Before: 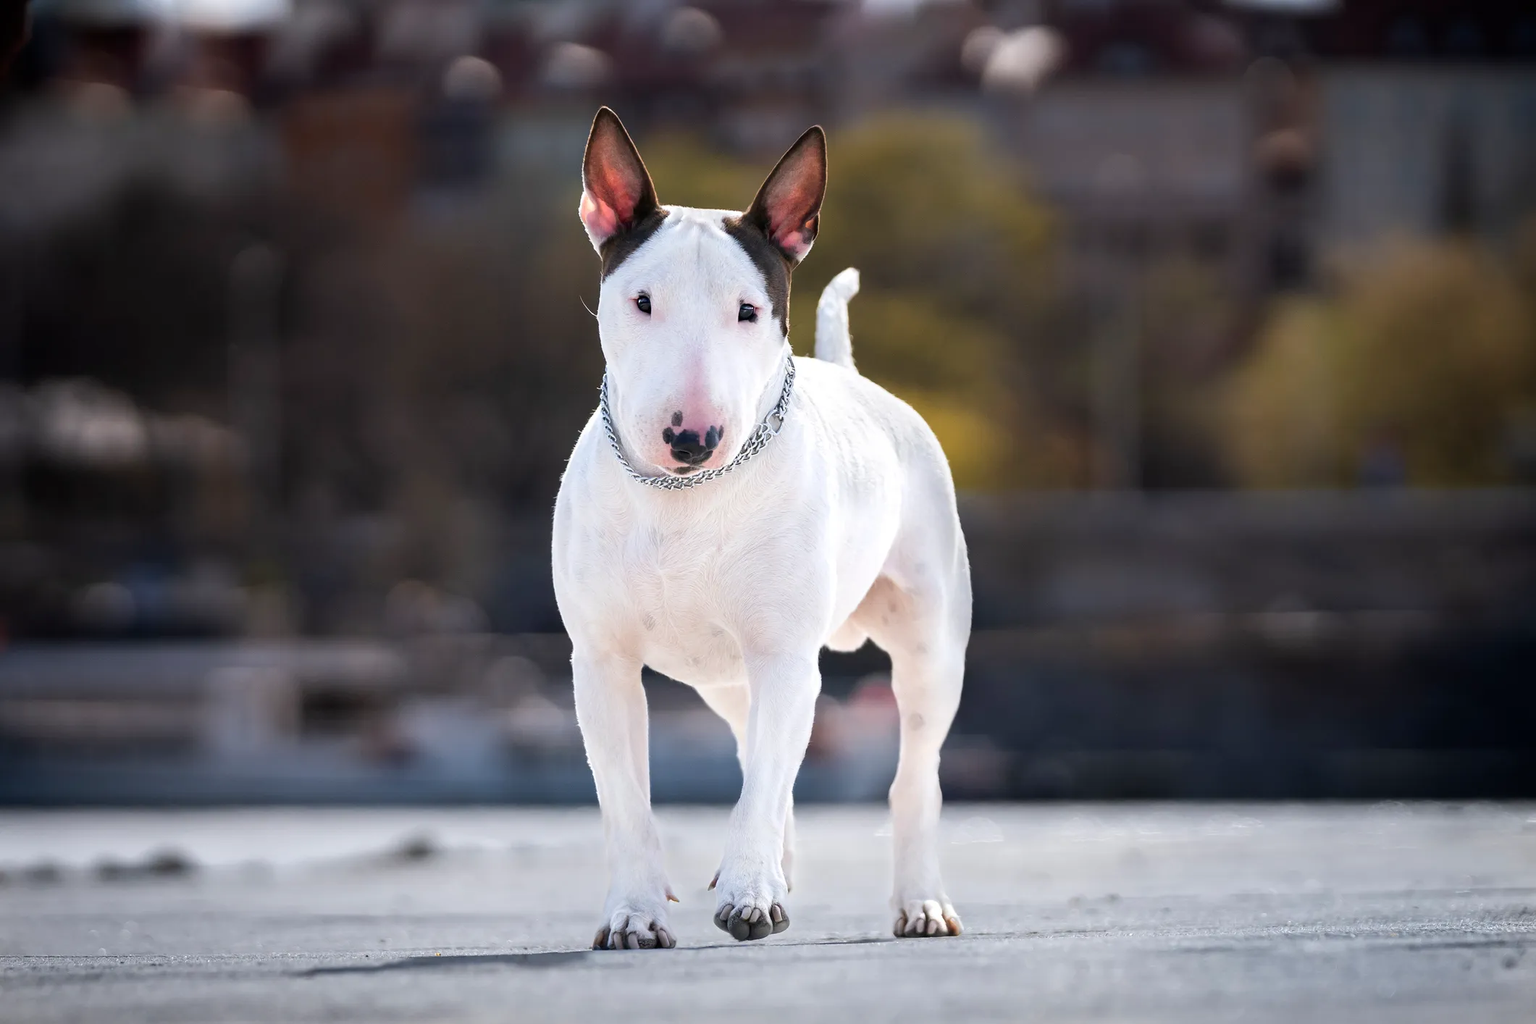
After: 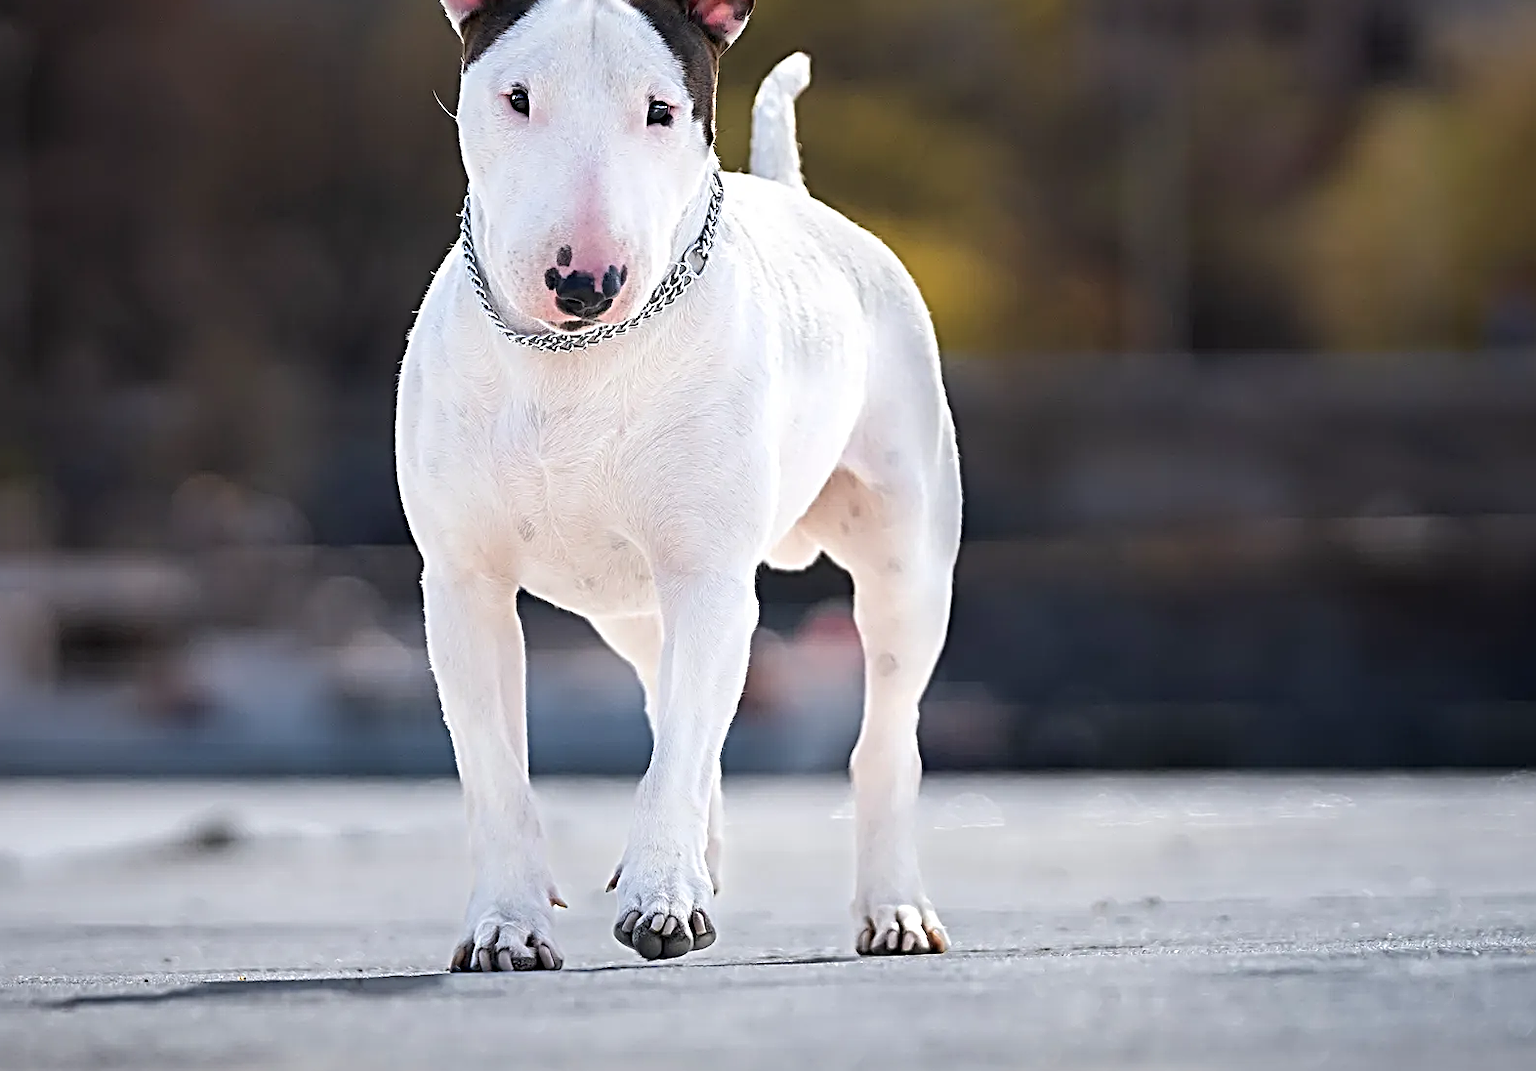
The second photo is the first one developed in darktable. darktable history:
sharpen: radius 3.681, amount 0.936
crop: left 16.862%, top 22.401%, right 8.948%
